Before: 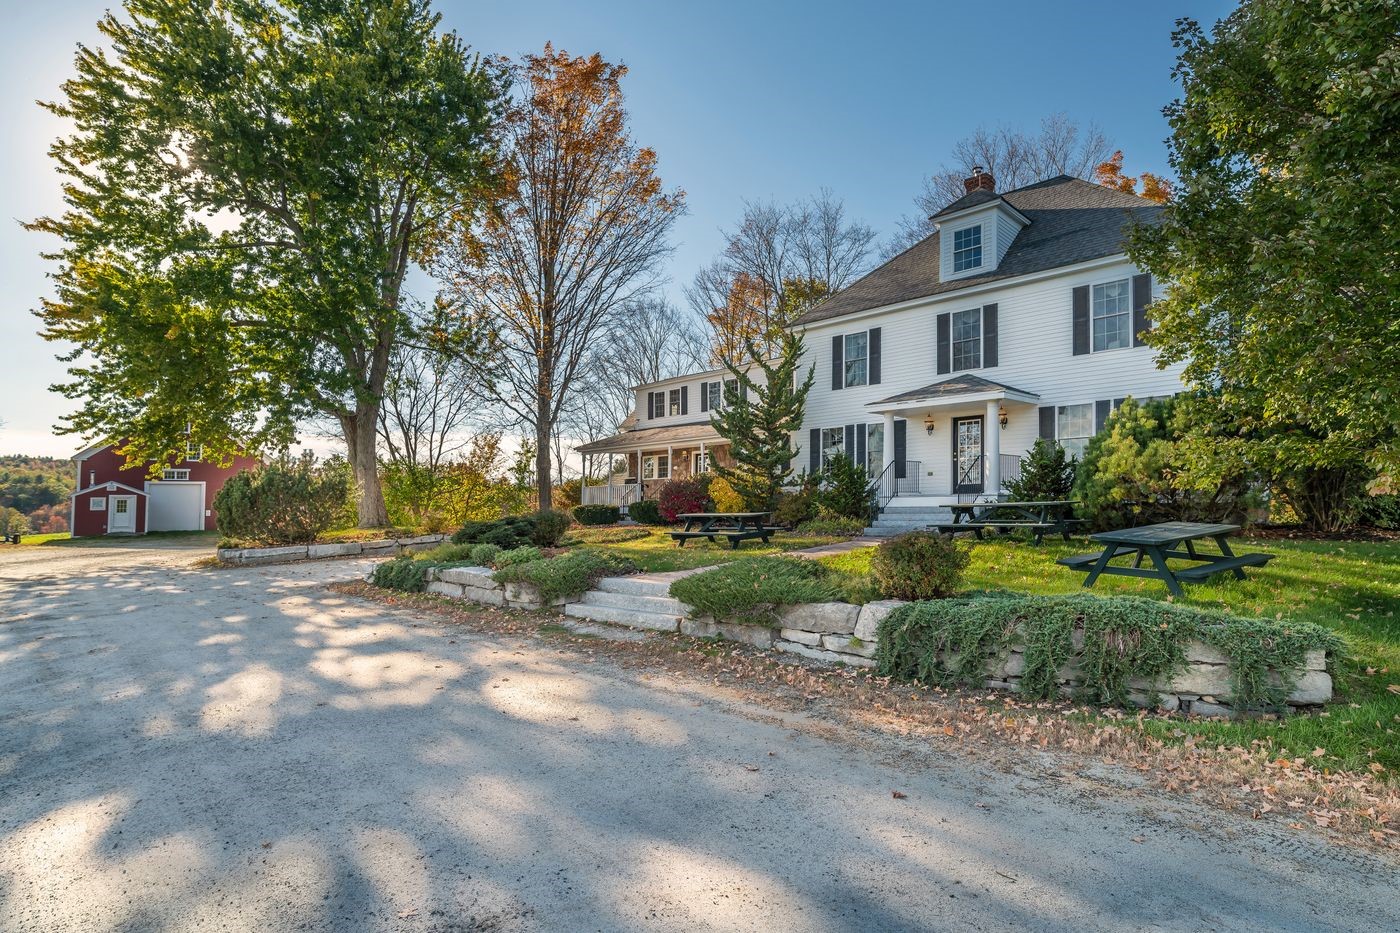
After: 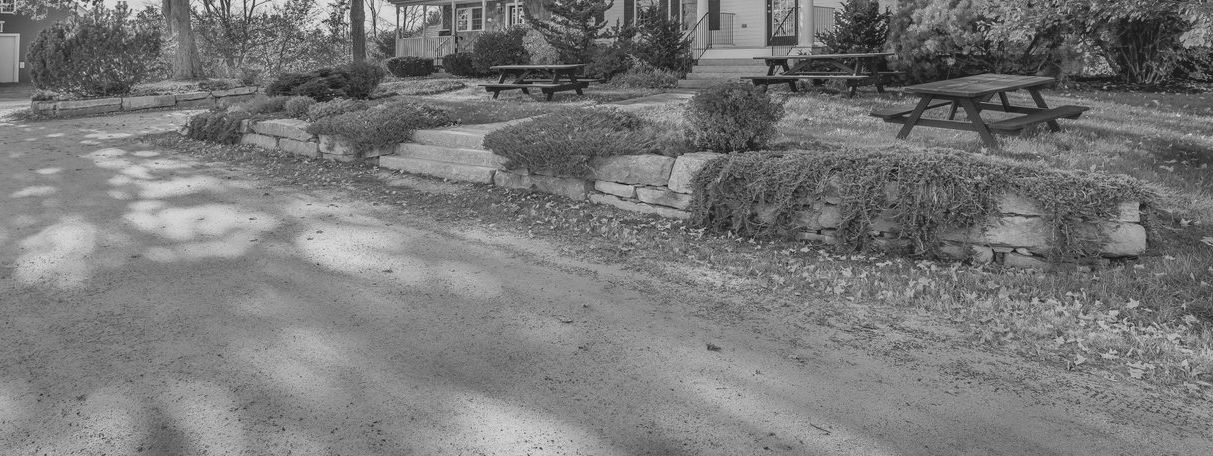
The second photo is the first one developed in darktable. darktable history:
shadows and highlights: low approximation 0.01, soften with gaussian
contrast brightness saturation: contrast -0.15, brightness 0.05, saturation -0.12
monochrome: a -74.22, b 78.2
crop and rotate: left 13.306%, top 48.129%, bottom 2.928%
